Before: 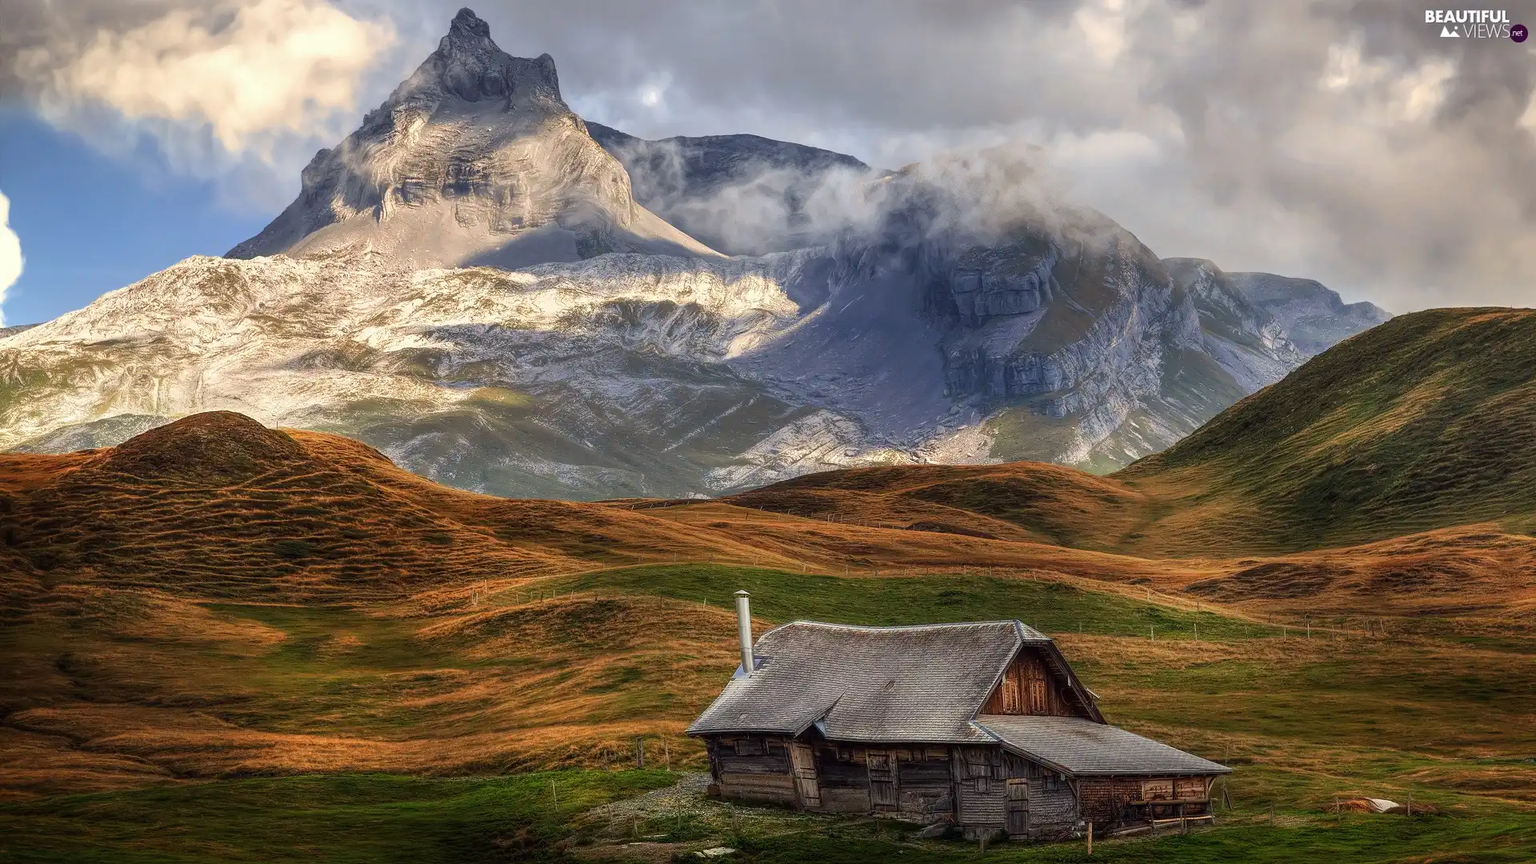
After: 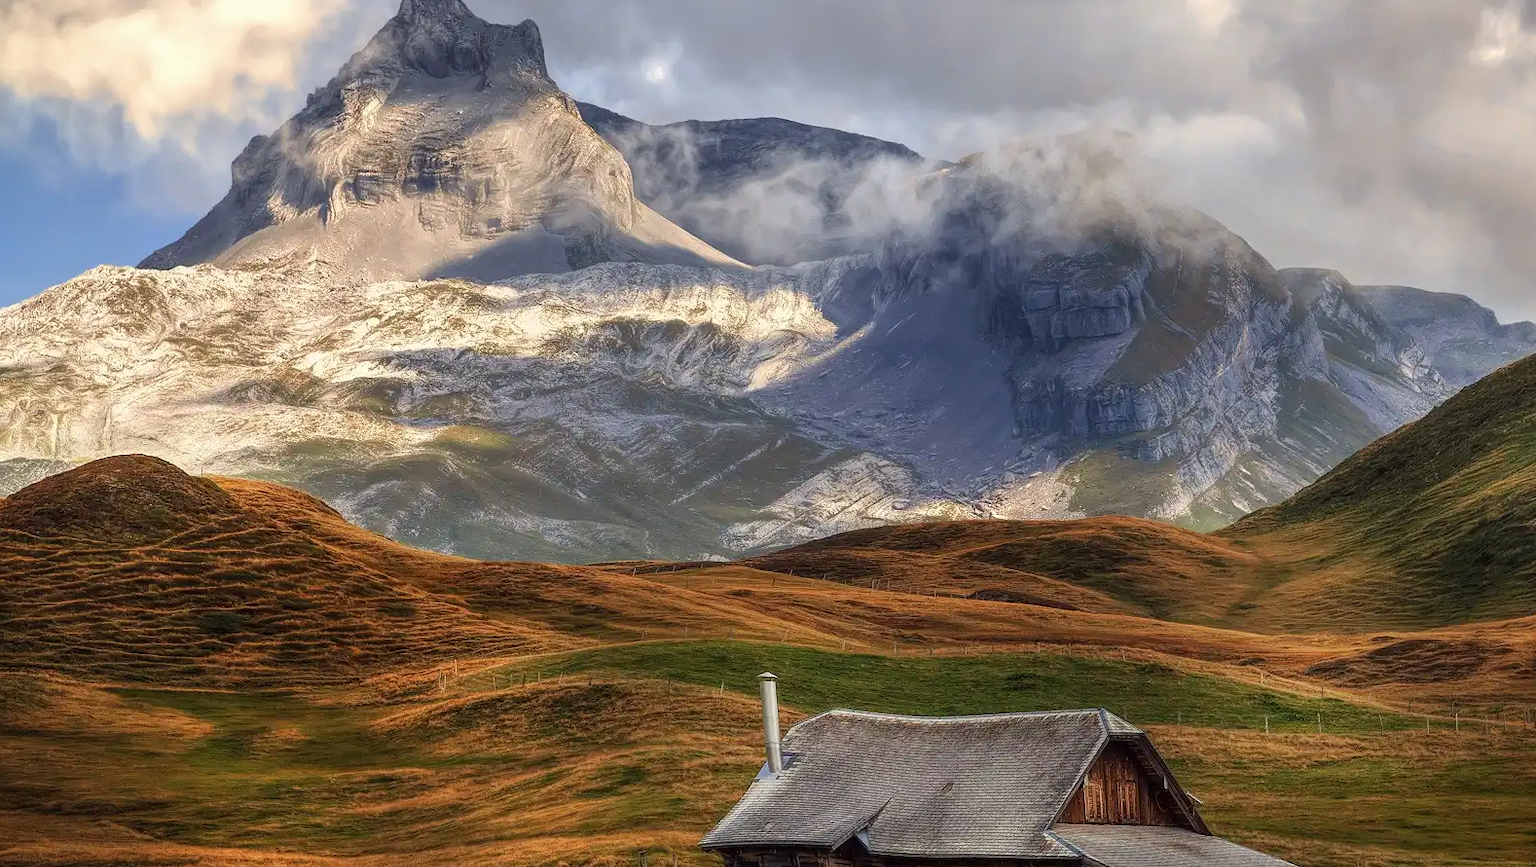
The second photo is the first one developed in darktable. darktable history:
crop and rotate: left 7.253%, top 4.503%, right 10.544%, bottom 12.995%
